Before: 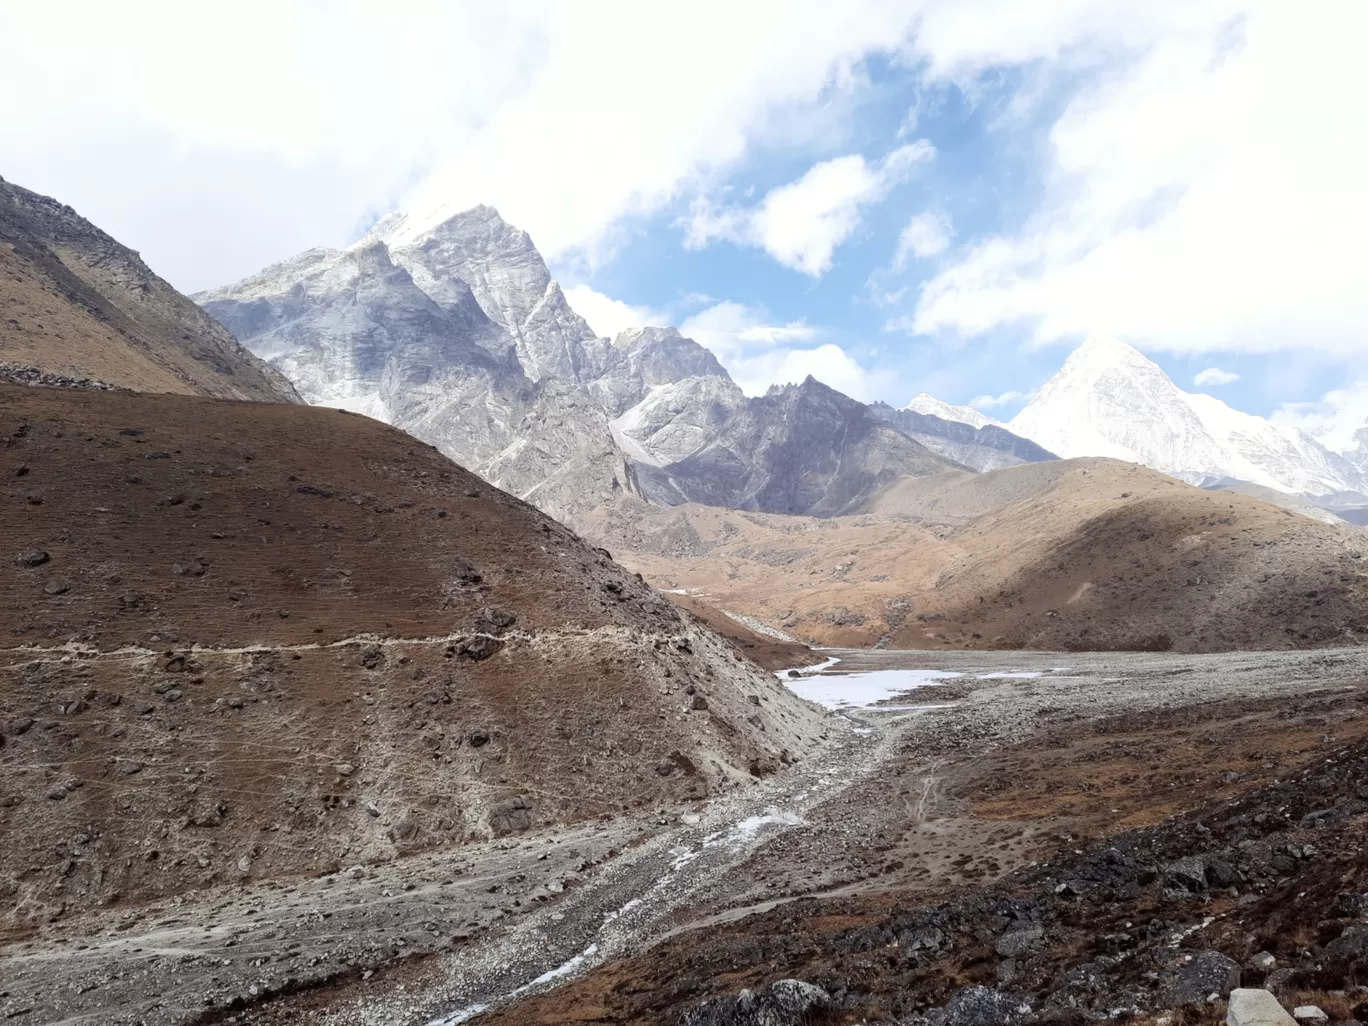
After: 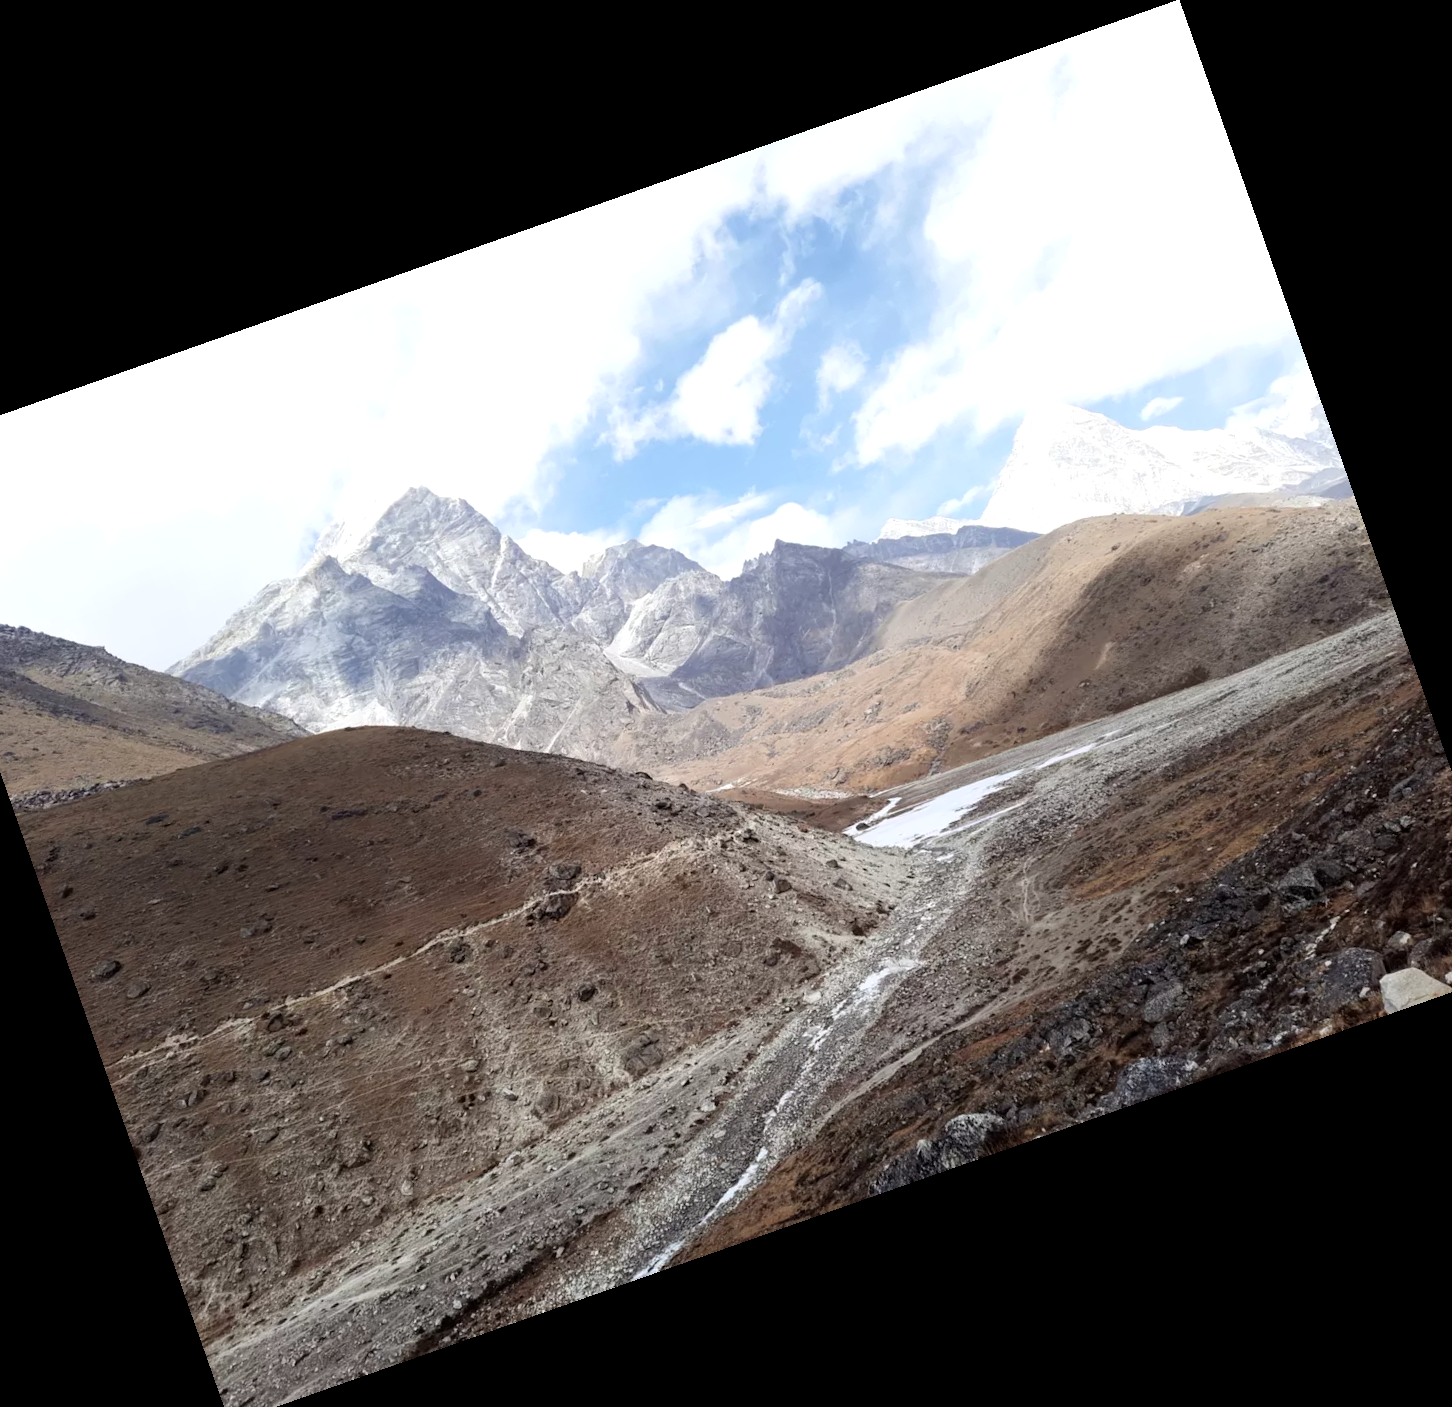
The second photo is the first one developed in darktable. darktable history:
levels: levels [0, 0.48, 0.961]
crop and rotate: angle 19.43°, left 6.812%, right 4.125%, bottom 1.087%
